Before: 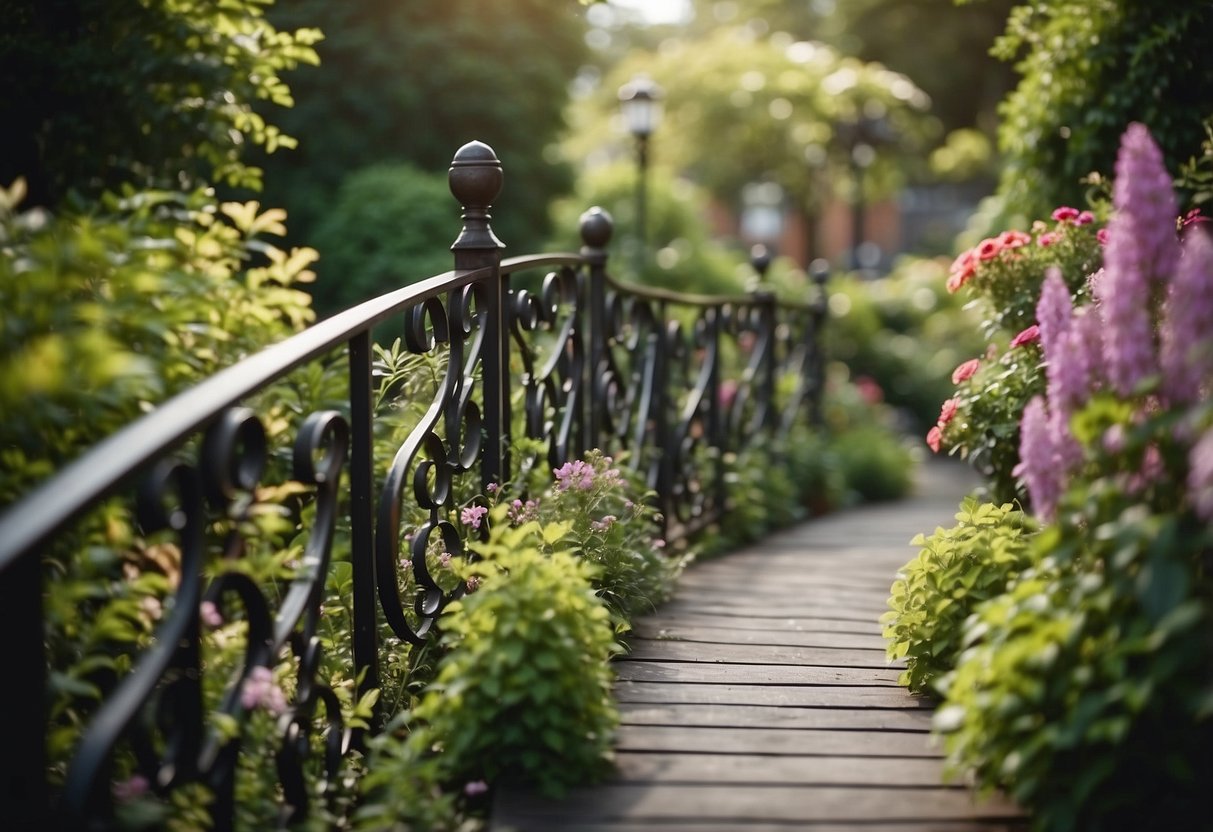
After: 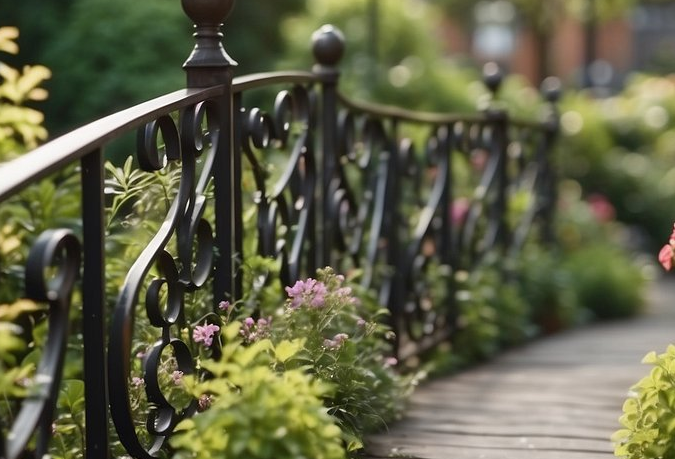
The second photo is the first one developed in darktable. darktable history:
crop and rotate: left 22.107%, top 21.991%, right 22.235%, bottom 22.752%
